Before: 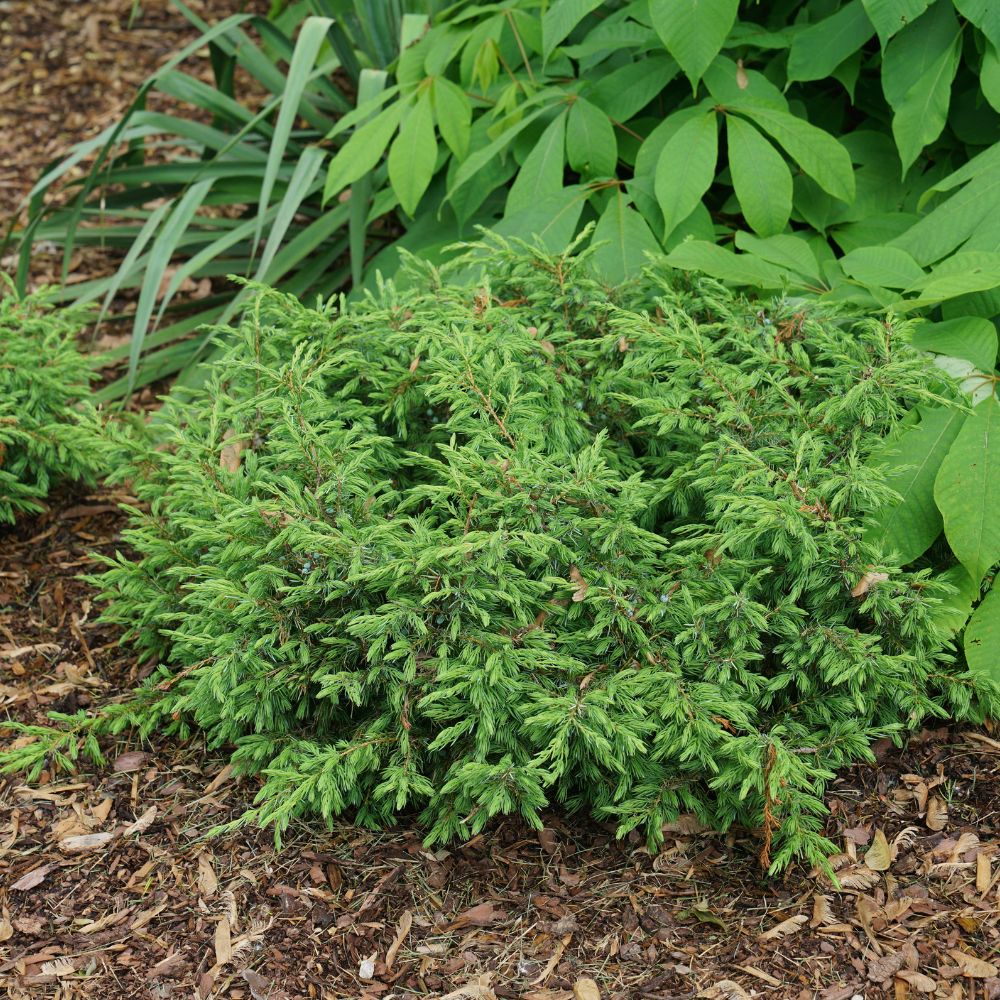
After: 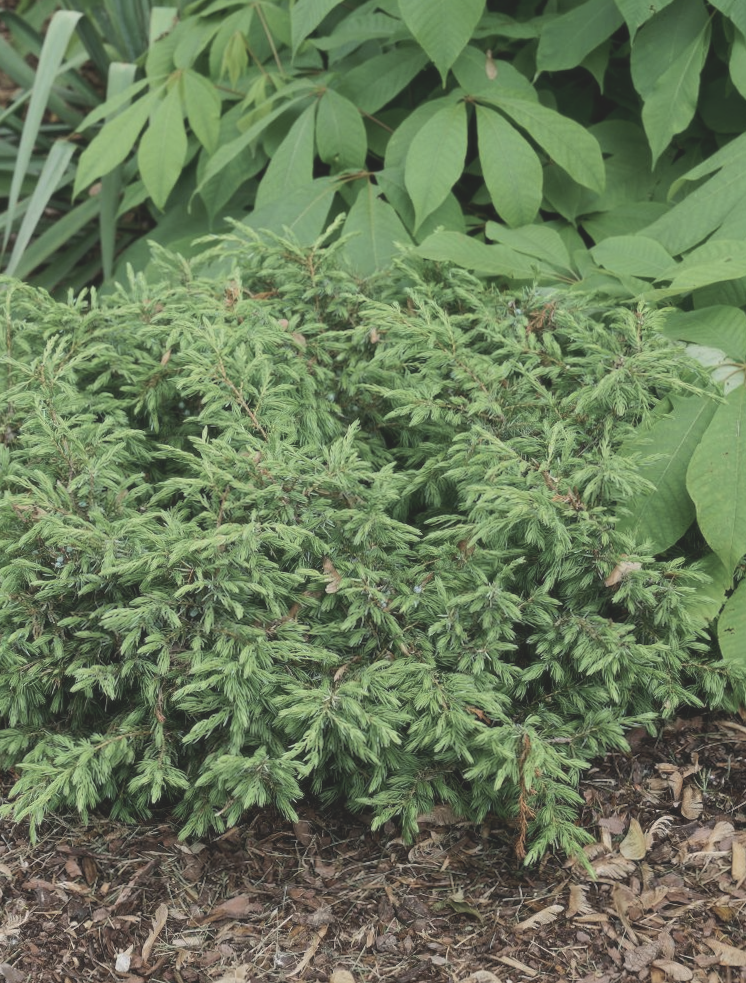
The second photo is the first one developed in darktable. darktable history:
contrast brightness saturation: contrast -0.26, saturation -0.43
tone equalizer: -8 EV -0.417 EV, -7 EV -0.389 EV, -6 EV -0.333 EV, -5 EV -0.222 EV, -3 EV 0.222 EV, -2 EV 0.333 EV, -1 EV 0.389 EV, +0 EV 0.417 EV, edges refinement/feathering 500, mask exposure compensation -1.57 EV, preserve details no
rotate and perspective: rotation -0.45°, automatic cropping original format, crop left 0.008, crop right 0.992, crop top 0.012, crop bottom 0.988
soften: size 10%, saturation 50%, brightness 0.2 EV, mix 10%
crop and rotate: left 24.6%
